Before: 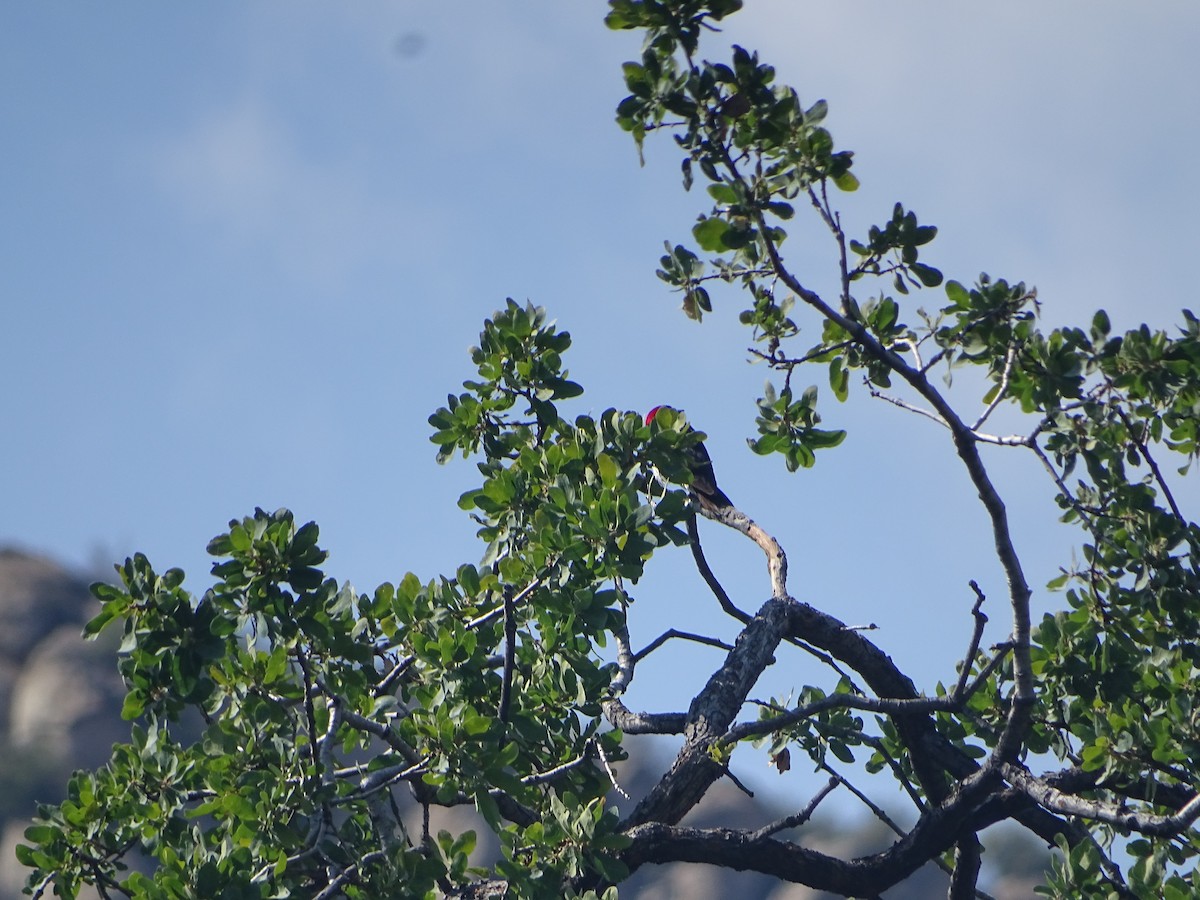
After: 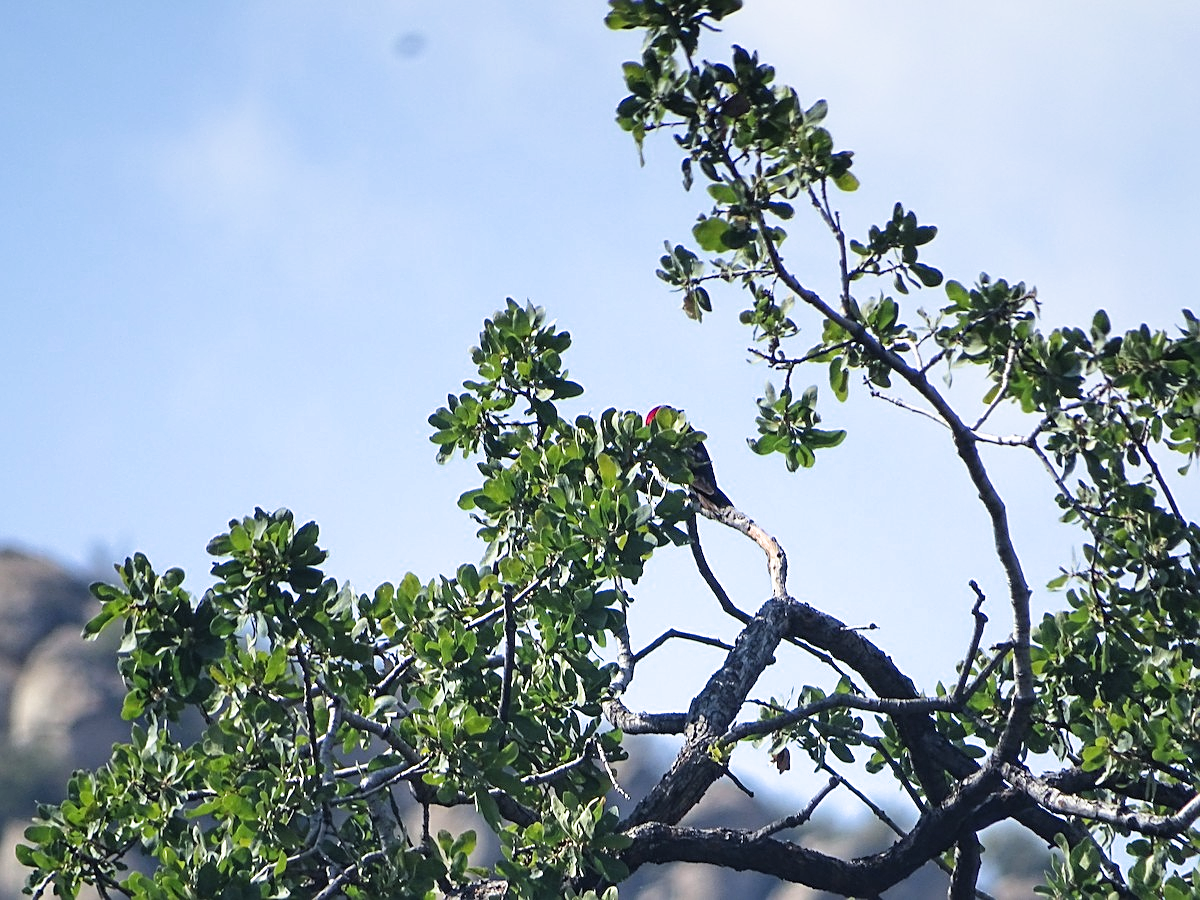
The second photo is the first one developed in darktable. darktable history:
sharpen: on, module defaults
exposure: black level correction 0, exposure 0.7 EV, compensate exposure bias true, compensate highlight preservation false
local contrast: mode bilateral grid, contrast 100, coarseness 100, detail 94%, midtone range 0.2
filmic rgb: black relative exposure -12.8 EV, white relative exposure 2.8 EV, threshold 3 EV, target black luminance 0%, hardness 8.54, latitude 70.41%, contrast 1.133, shadows ↔ highlights balance -0.395%, color science v4 (2020), enable highlight reconstruction true
